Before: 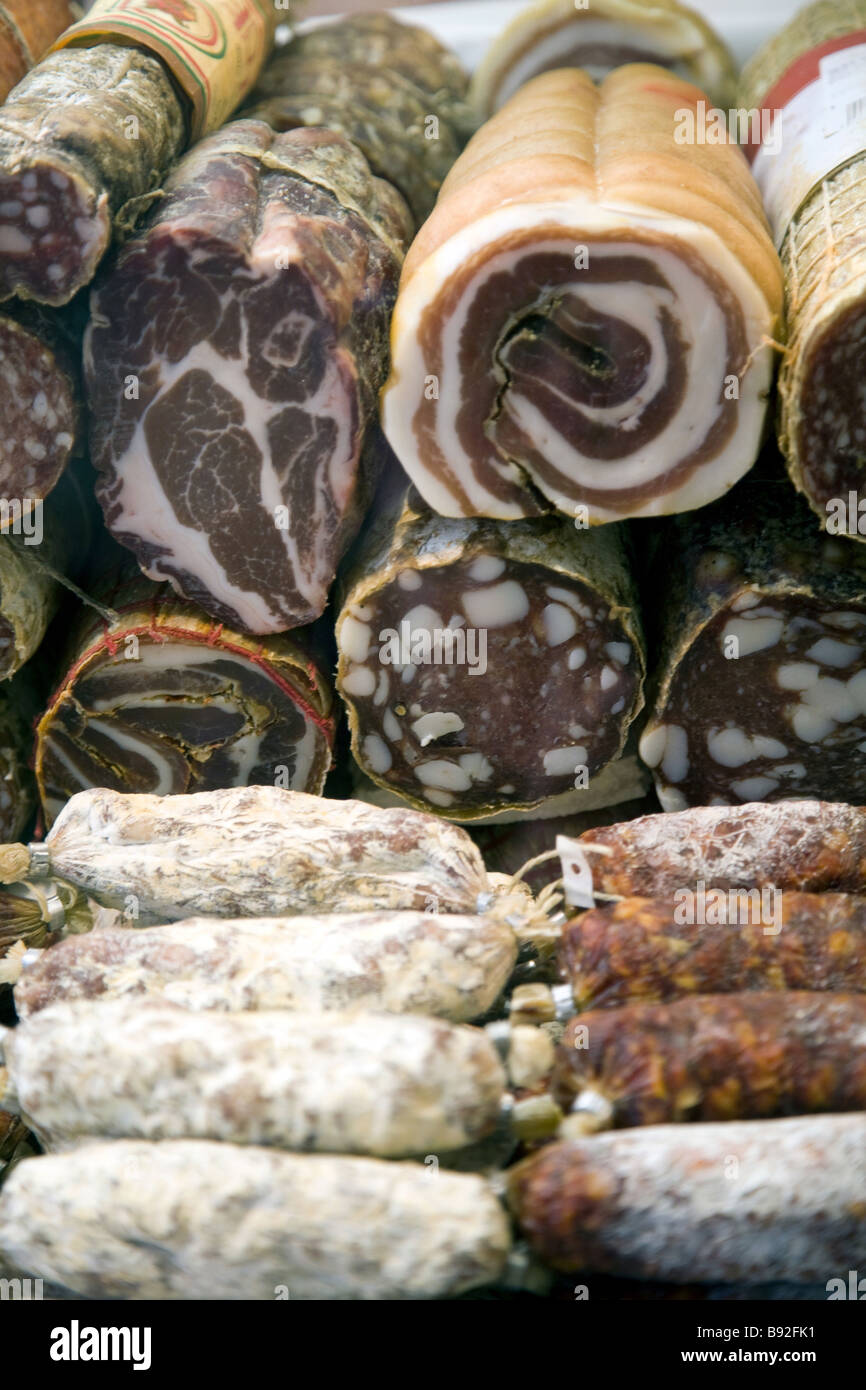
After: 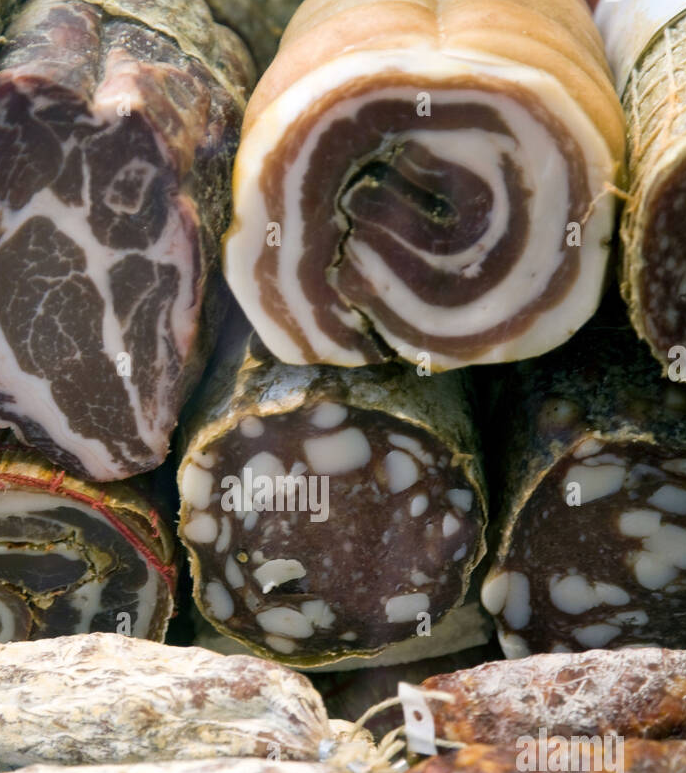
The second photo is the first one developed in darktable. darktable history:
crop: left 18.268%, top 11.079%, right 2.461%, bottom 33.276%
